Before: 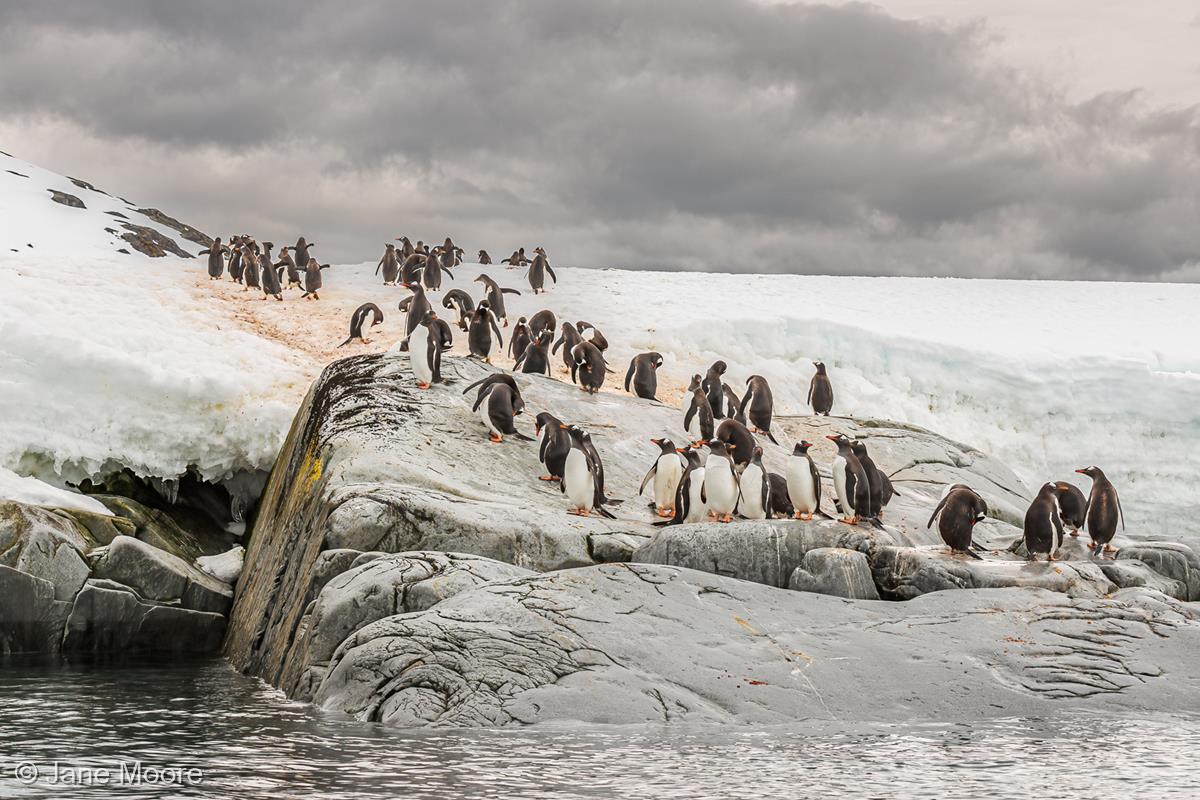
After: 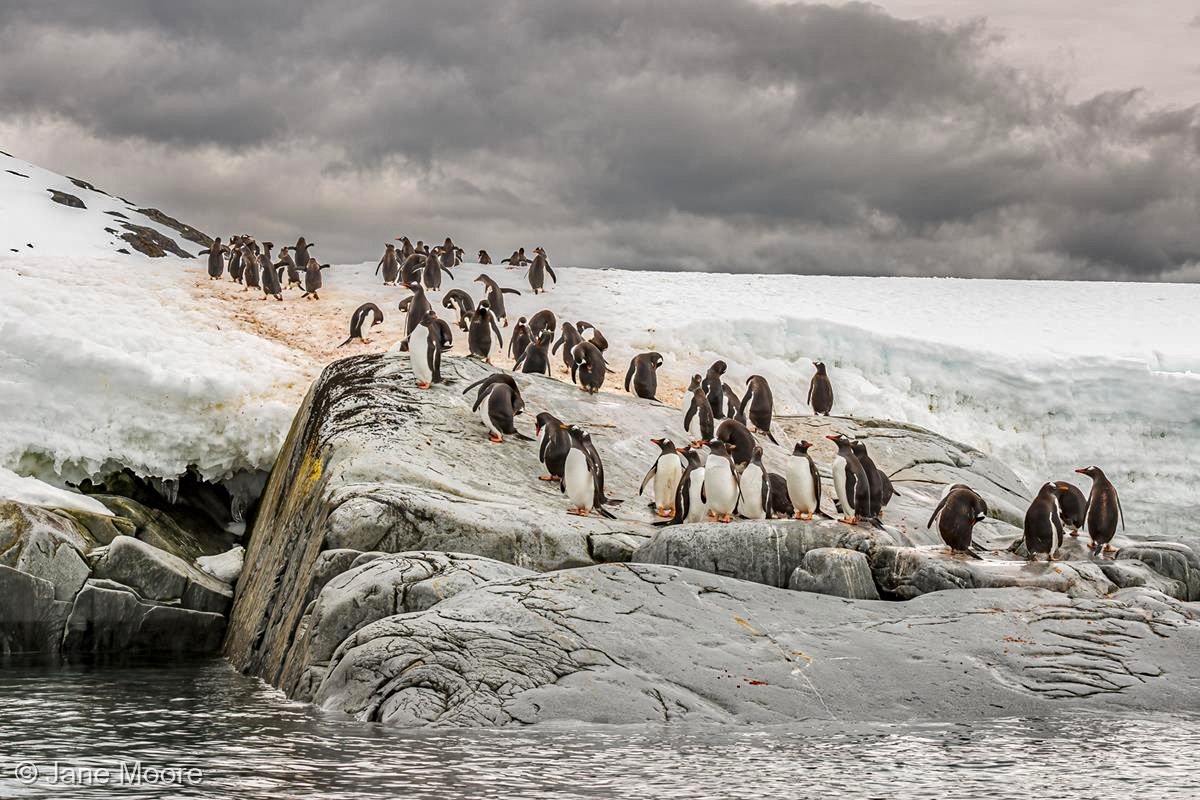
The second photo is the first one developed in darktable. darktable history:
local contrast: highlights 105%, shadows 100%, detail 119%, midtone range 0.2
shadows and highlights: white point adjustment 0.071, soften with gaussian
haze removal: compatibility mode true, adaptive false
